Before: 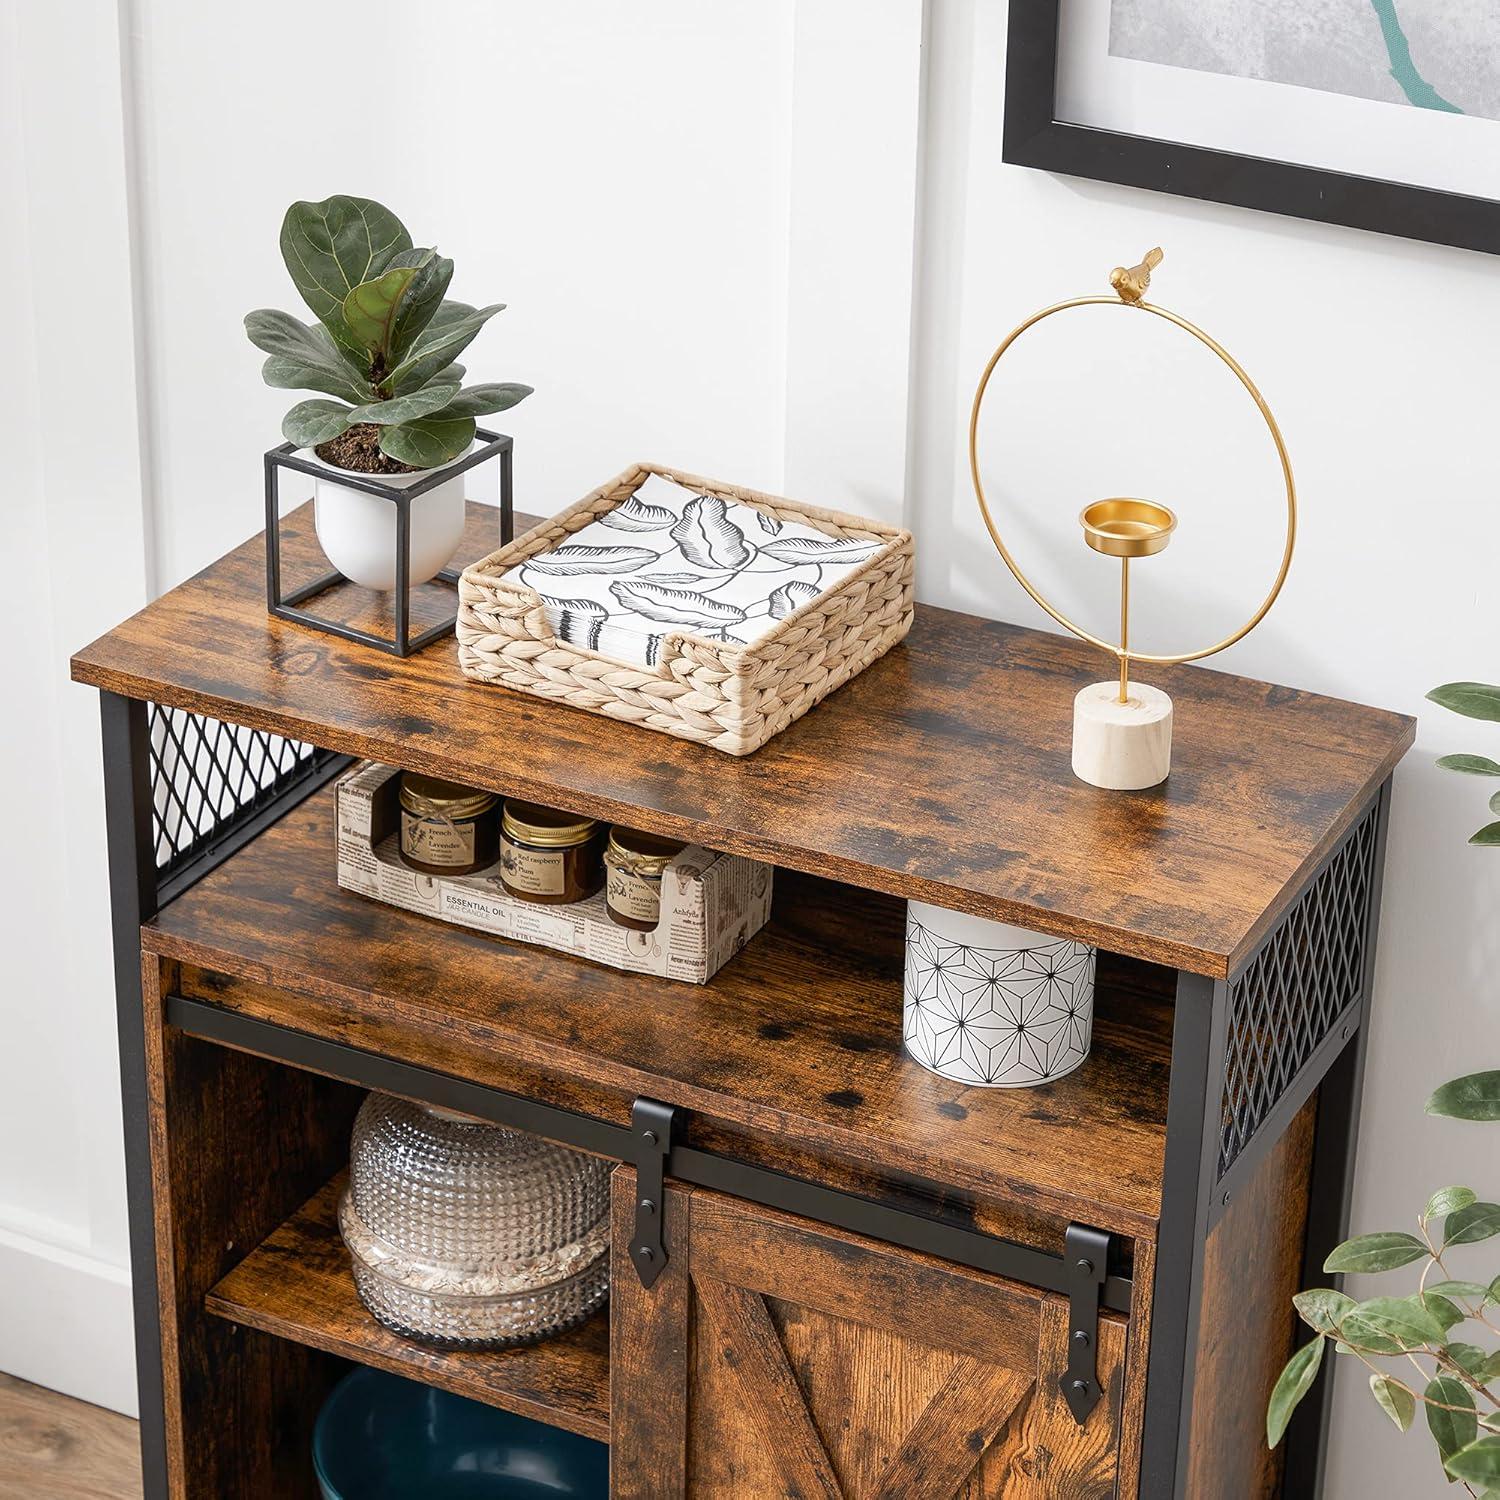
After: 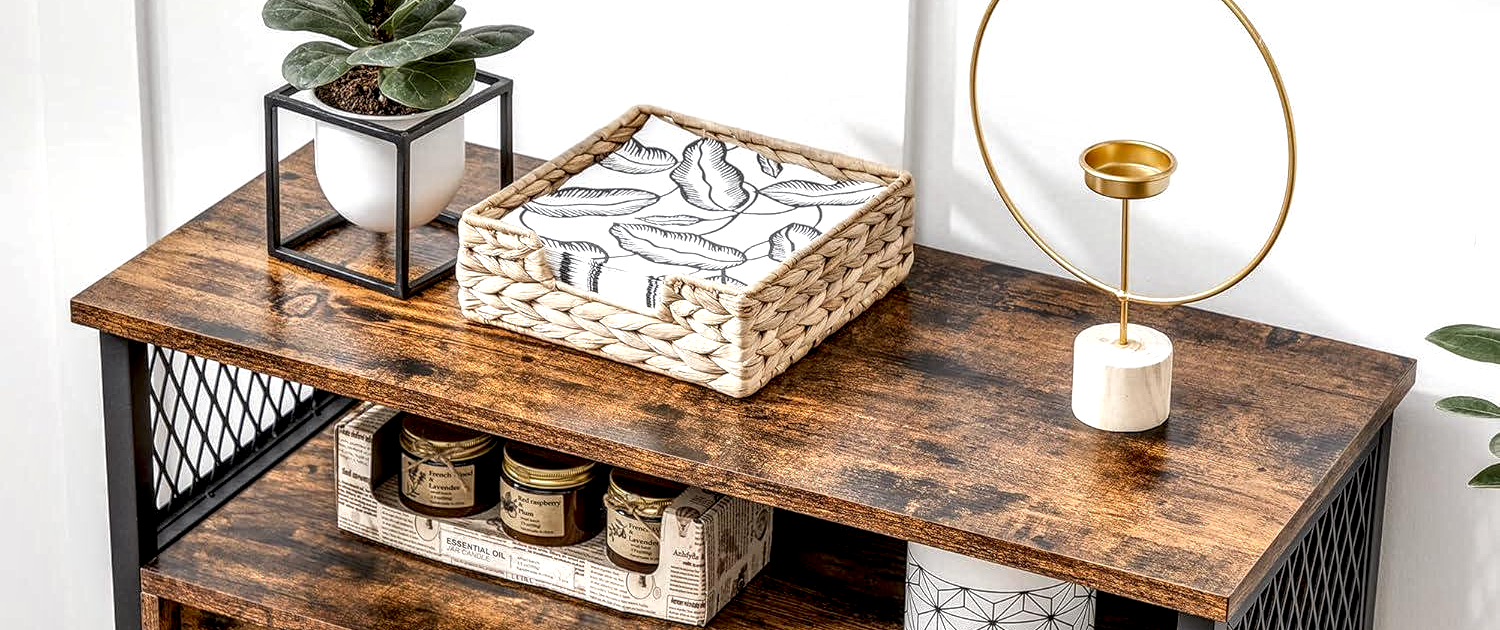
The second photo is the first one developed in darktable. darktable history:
crop and rotate: top 23.911%, bottom 34.046%
local contrast: highlights 17%, detail 185%
exposure: exposure 0.176 EV, compensate highlight preservation false
